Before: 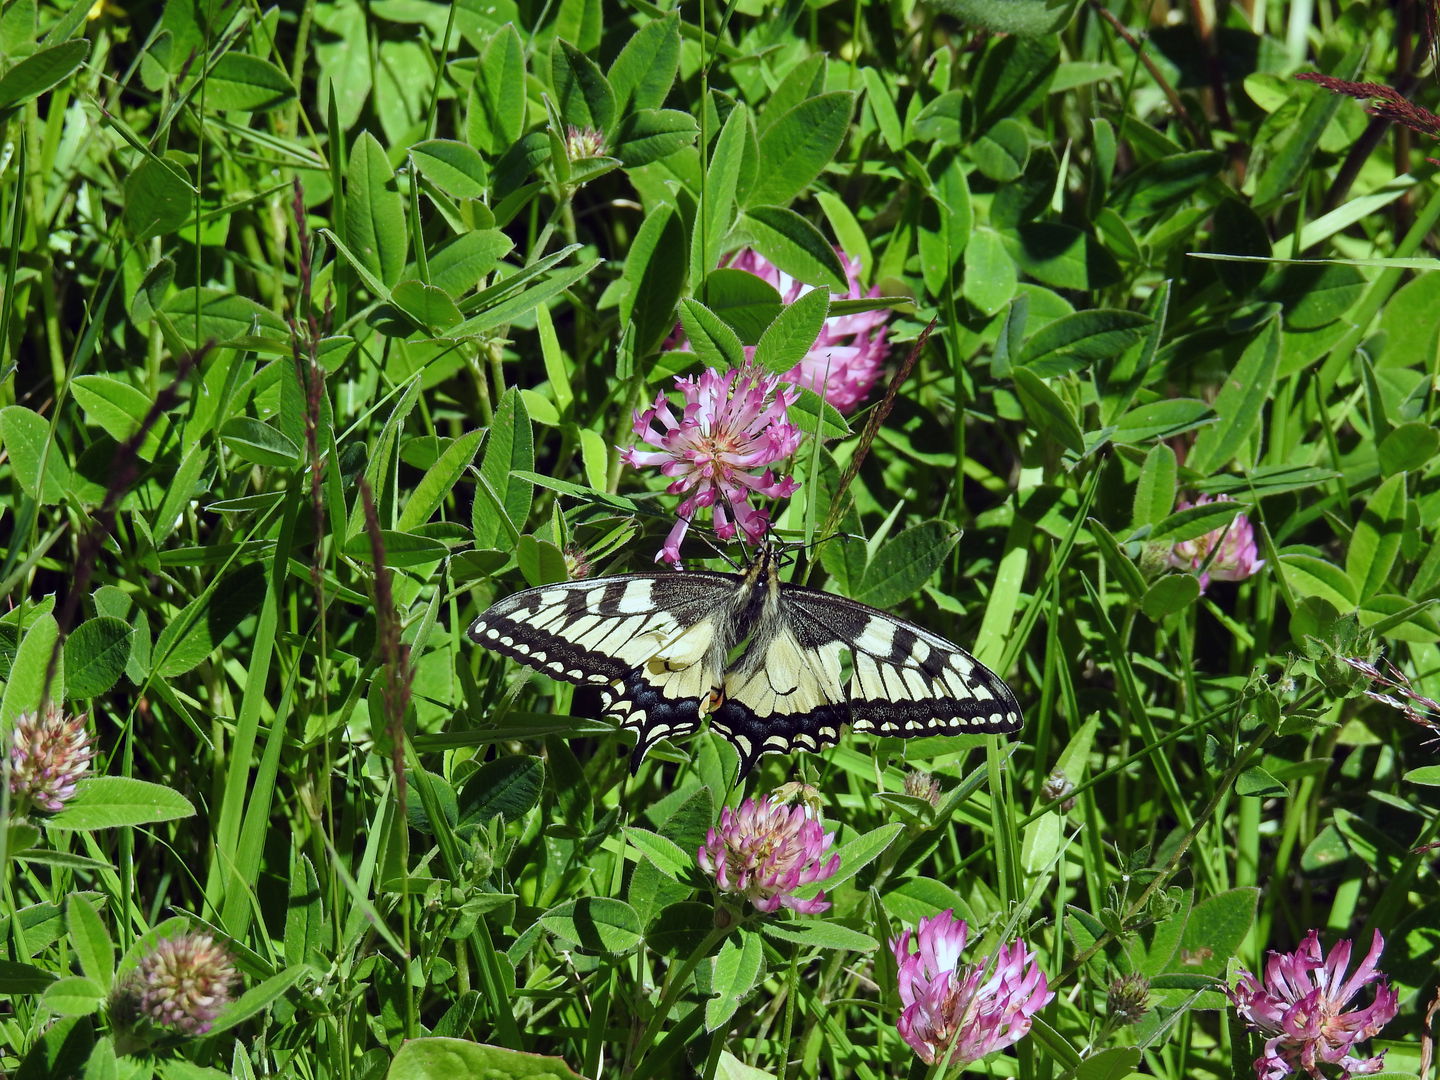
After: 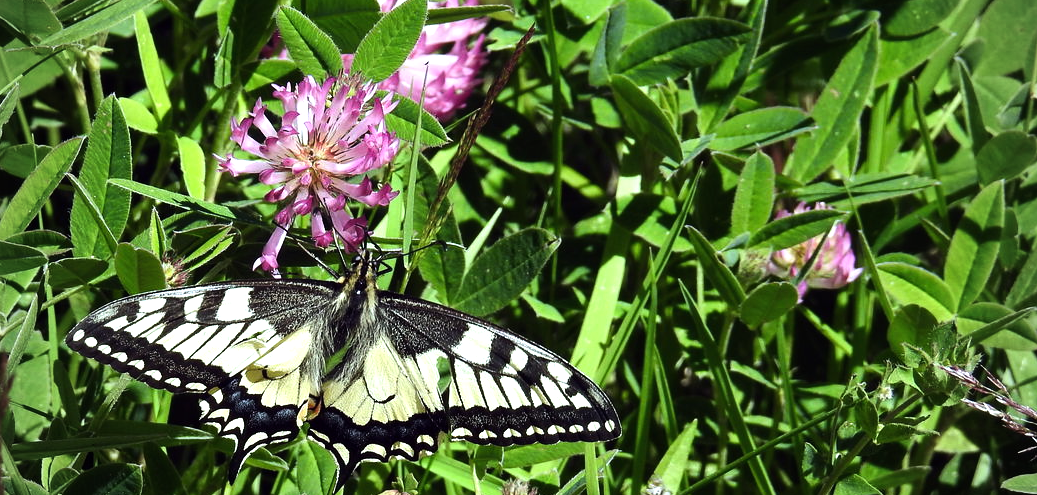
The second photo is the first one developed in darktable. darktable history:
crop and rotate: left 27.938%, top 27.046%, bottom 27.046%
vignetting: unbound false
tone equalizer: -8 EV -0.75 EV, -7 EV -0.7 EV, -6 EV -0.6 EV, -5 EV -0.4 EV, -3 EV 0.4 EV, -2 EV 0.6 EV, -1 EV 0.7 EV, +0 EV 0.75 EV, edges refinement/feathering 500, mask exposure compensation -1.57 EV, preserve details no
